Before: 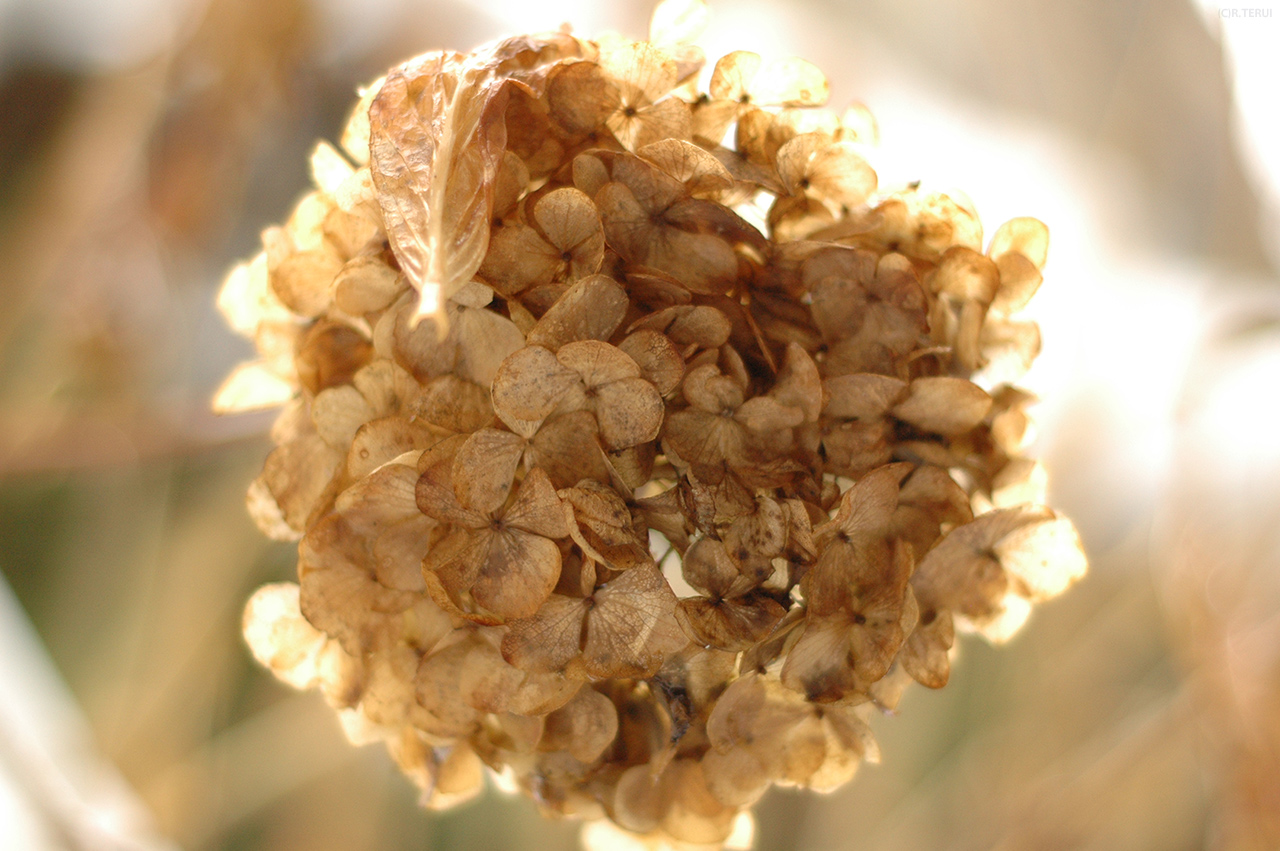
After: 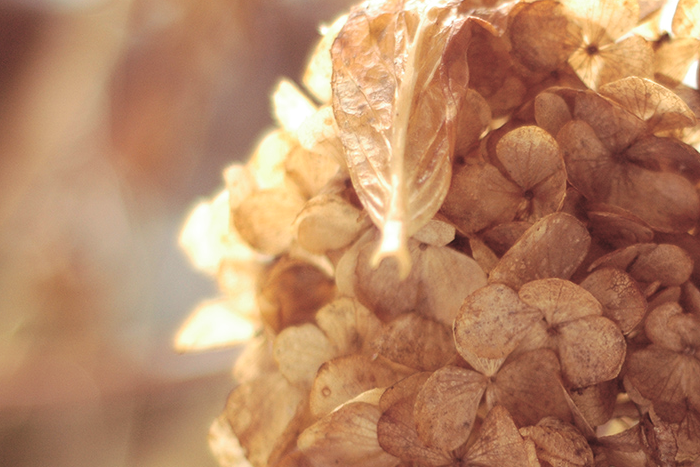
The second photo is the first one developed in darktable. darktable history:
split-toning: on, module defaults
color balance: lift [1.007, 1, 1, 1], gamma [1.097, 1, 1, 1]
crop and rotate: left 3.047%, top 7.509%, right 42.236%, bottom 37.598%
